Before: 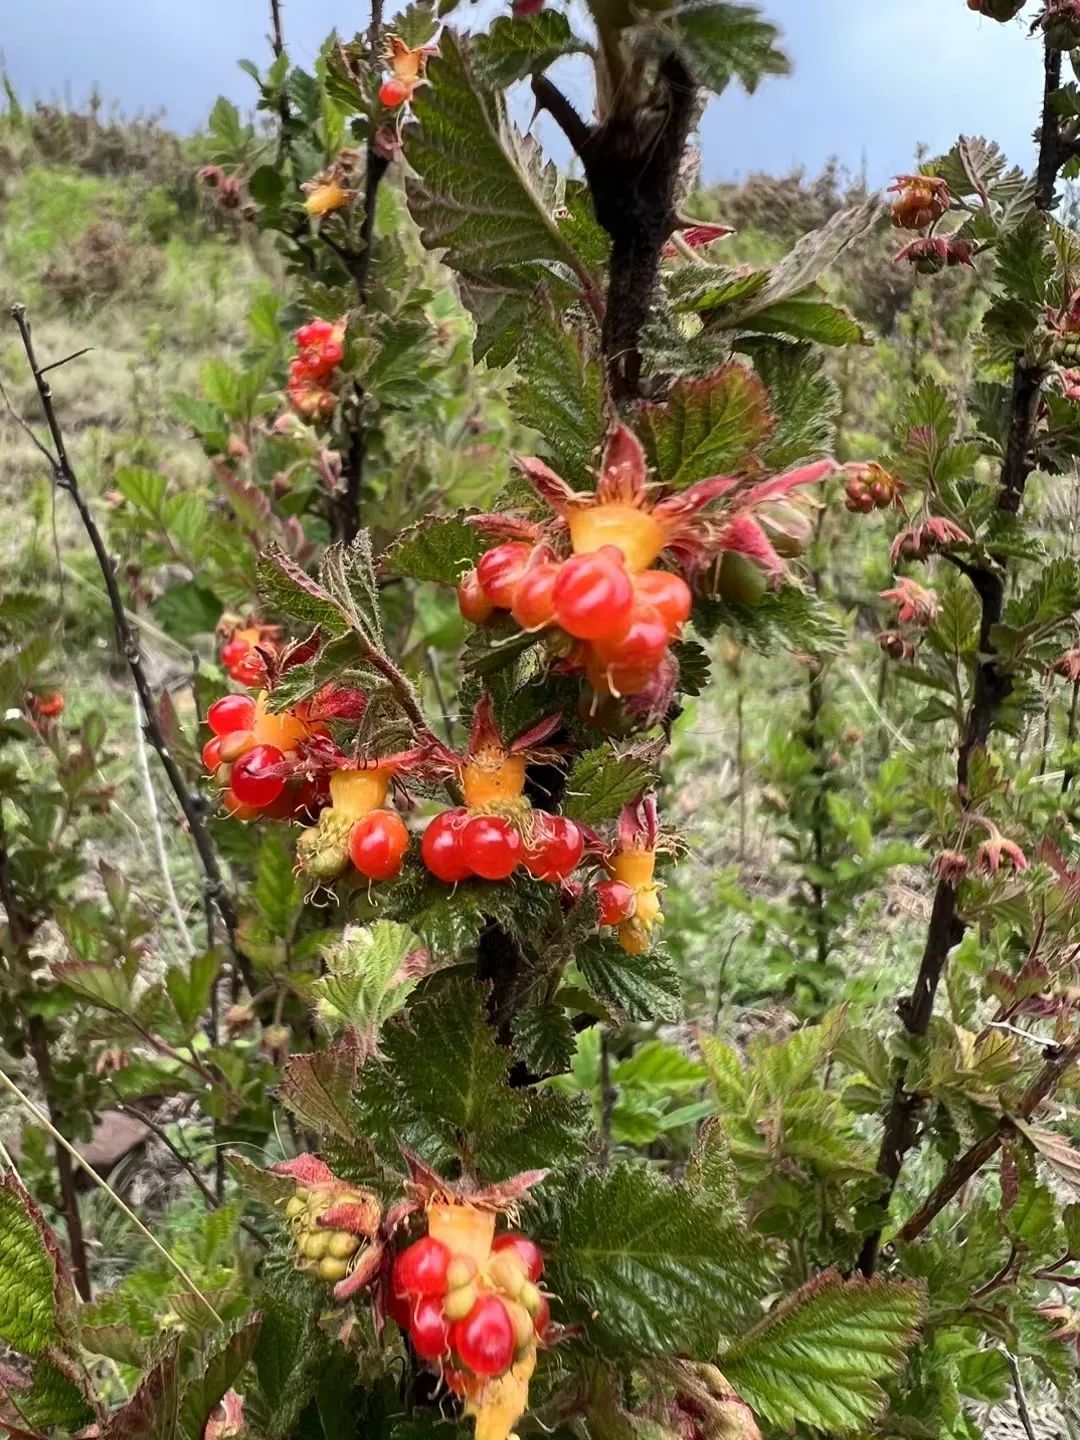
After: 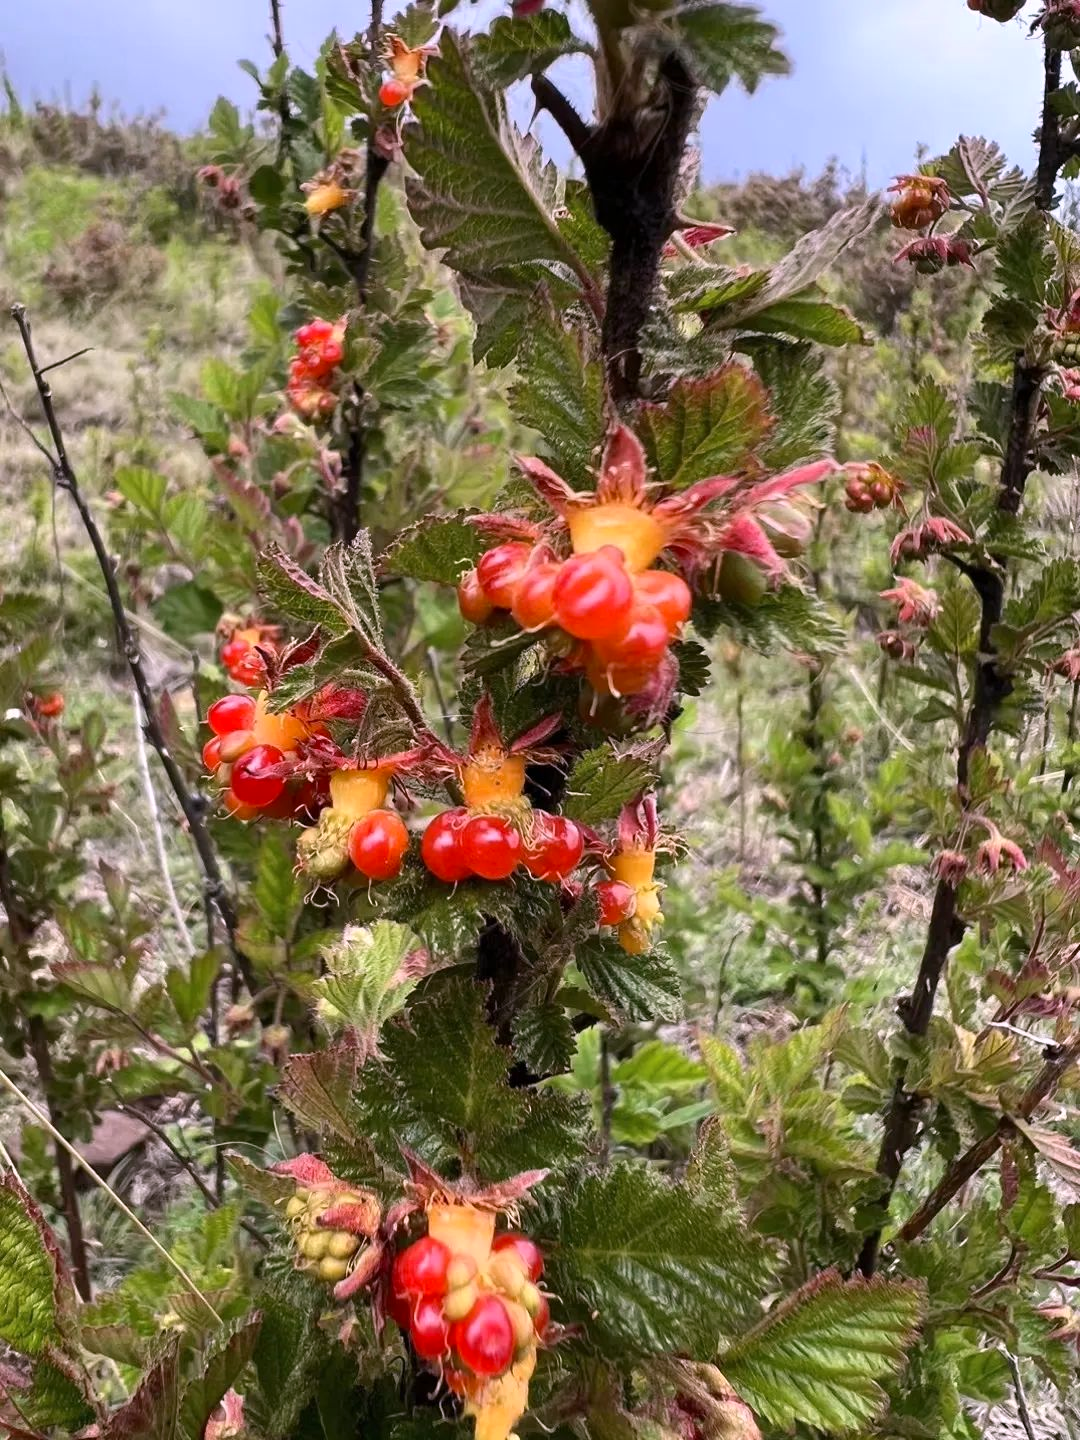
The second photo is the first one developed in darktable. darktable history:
color calibration: output R [1.063, -0.012, -0.003, 0], output B [-0.079, 0.047, 1, 0], x 0.37, y 0.382, temperature 4320.65 K
